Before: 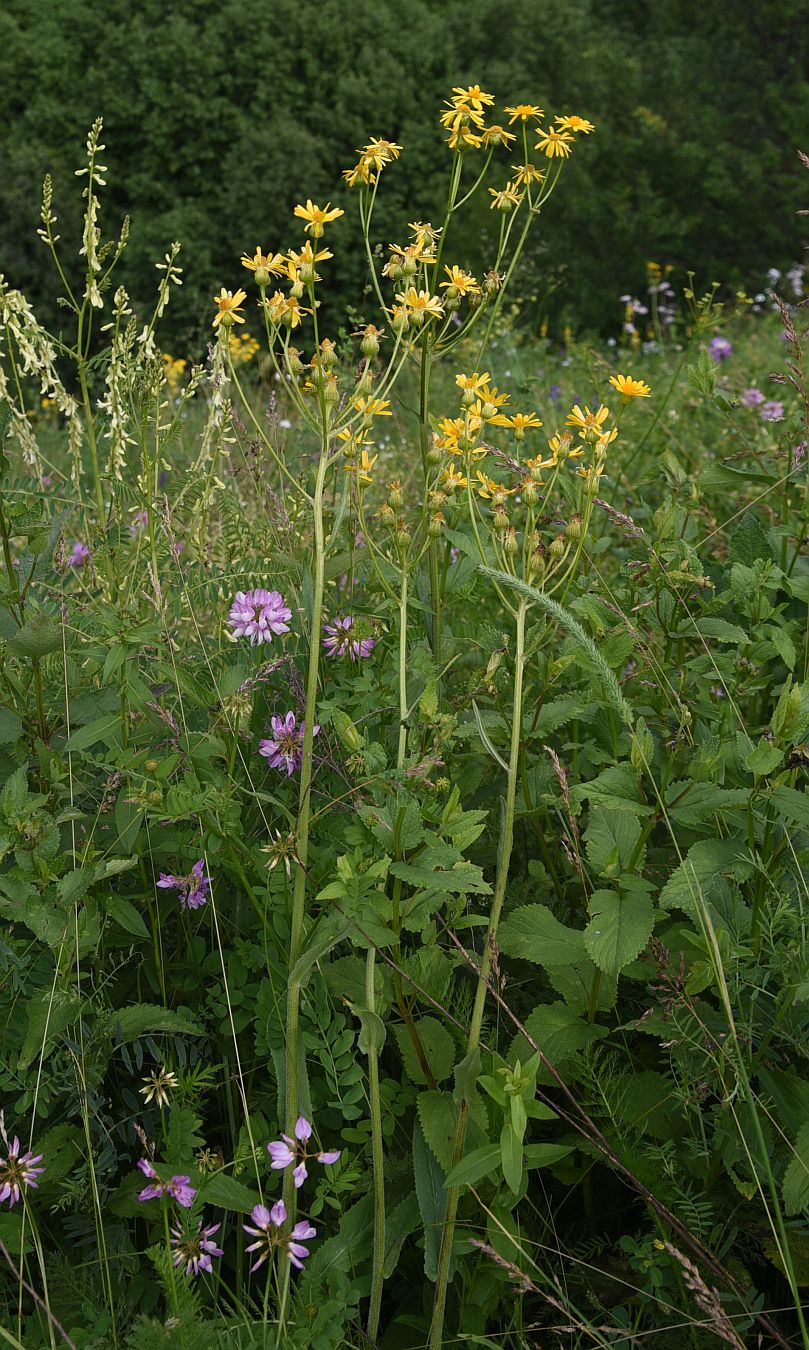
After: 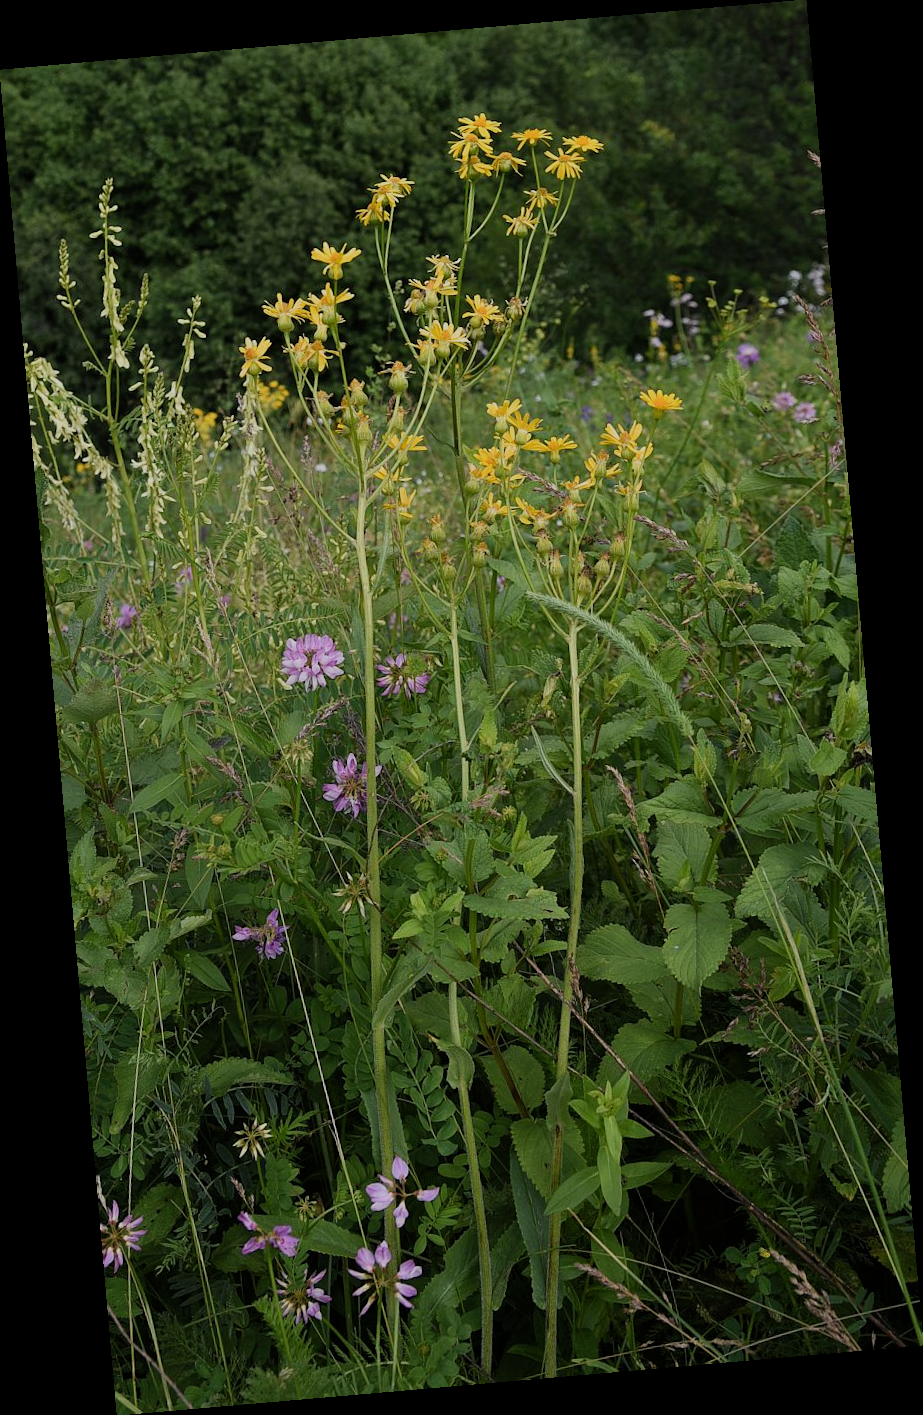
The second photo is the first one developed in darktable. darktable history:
filmic rgb: black relative exposure -16 EV, white relative exposure 6.12 EV, hardness 5.22
rotate and perspective: rotation -4.98°, automatic cropping off
